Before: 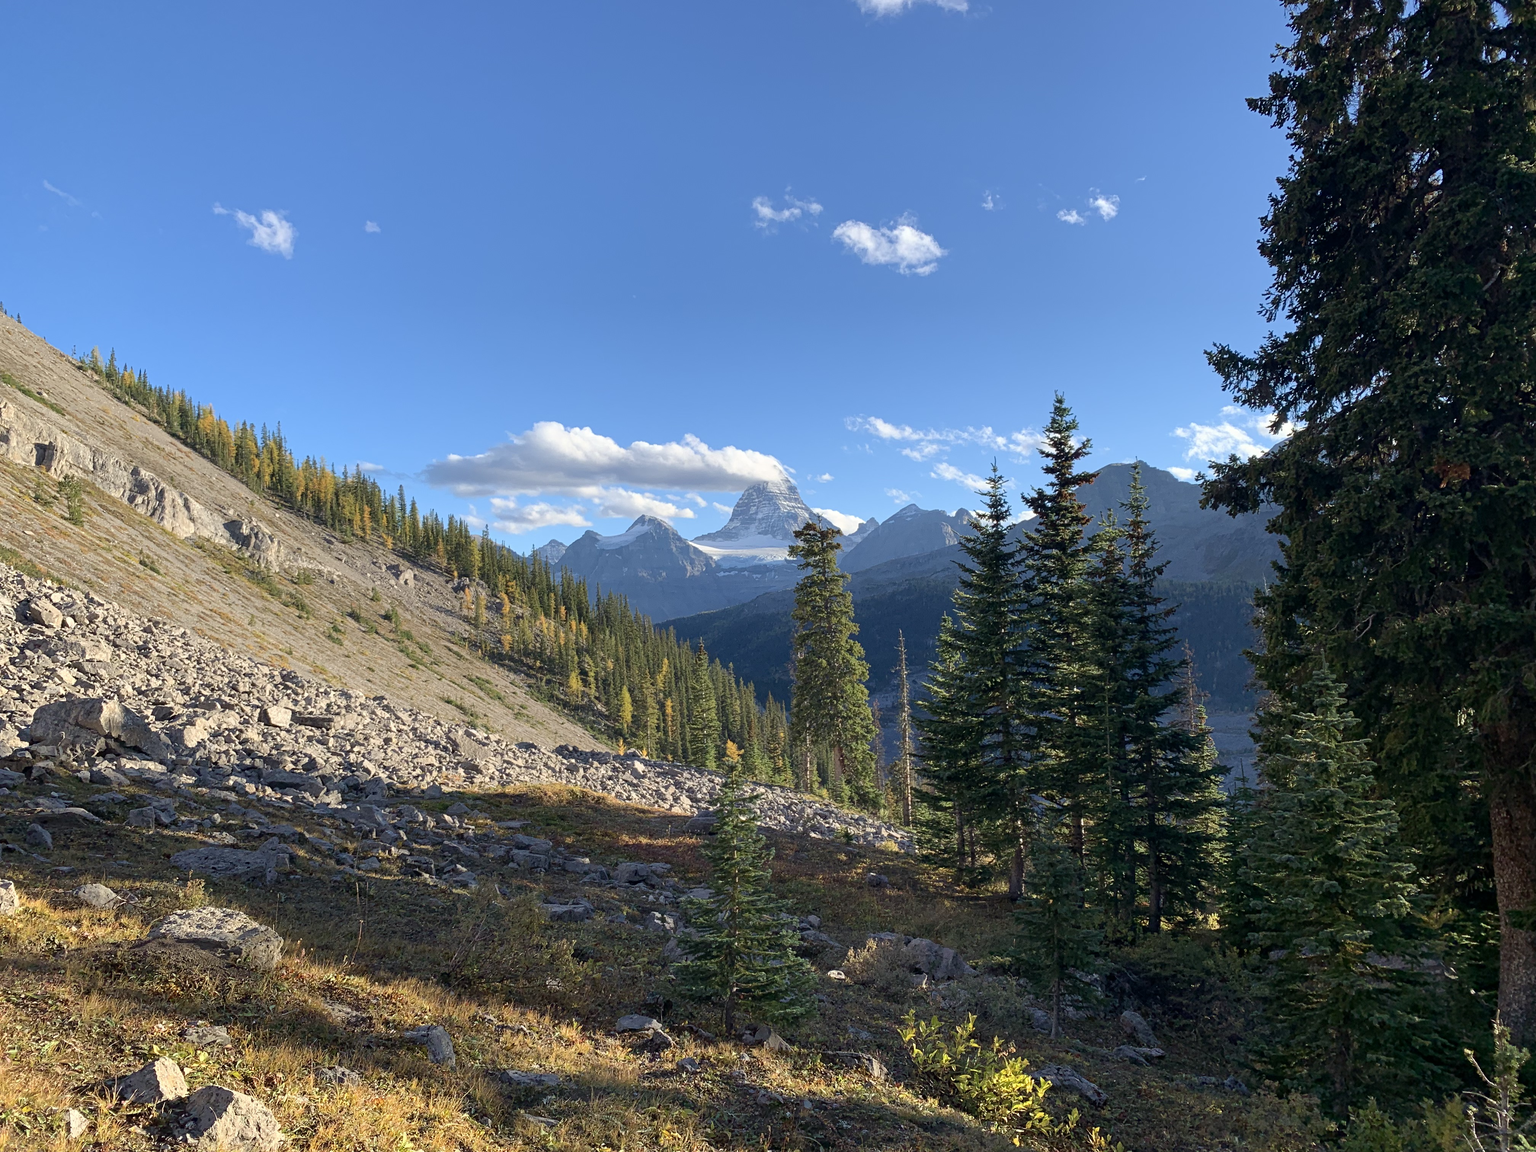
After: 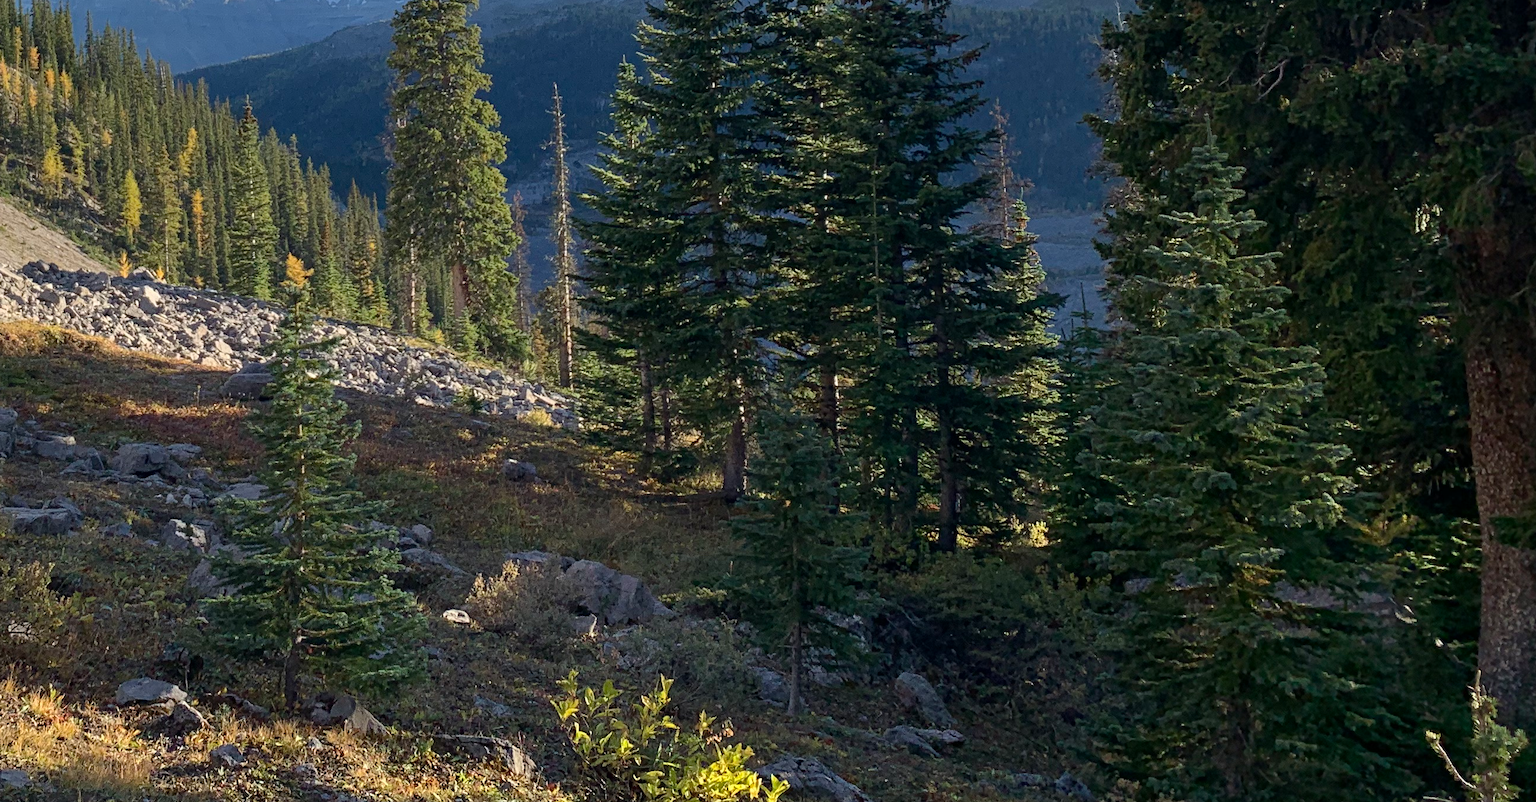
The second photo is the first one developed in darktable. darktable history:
crop and rotate: left 35.232%, top 50.024%, bottom 4.856%
